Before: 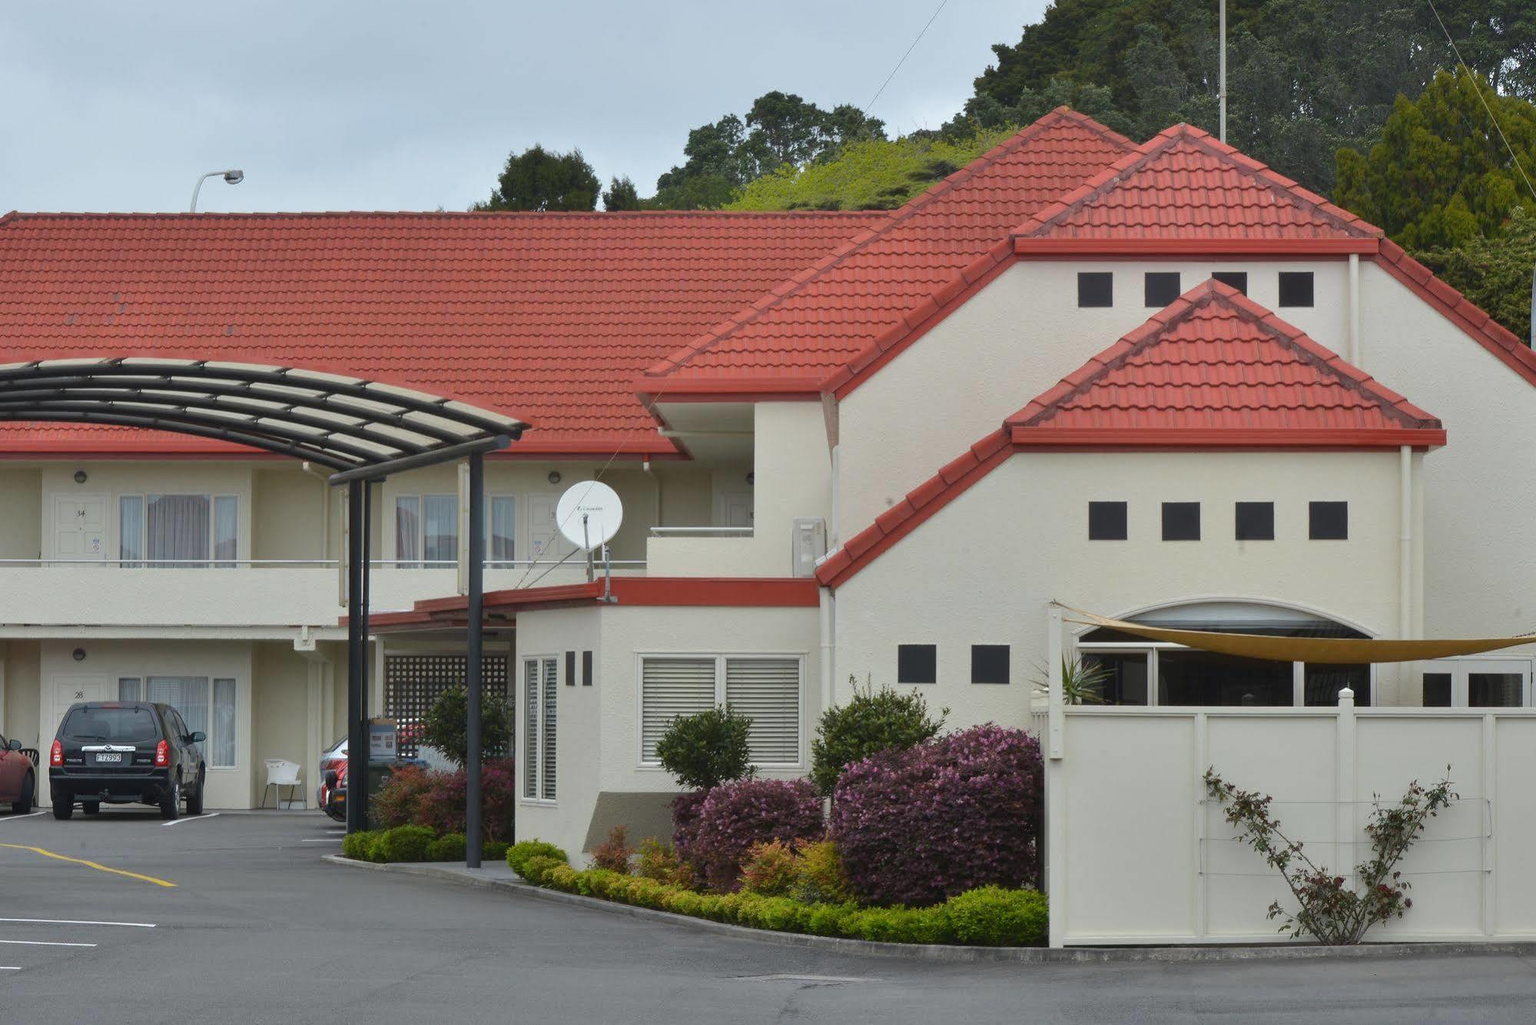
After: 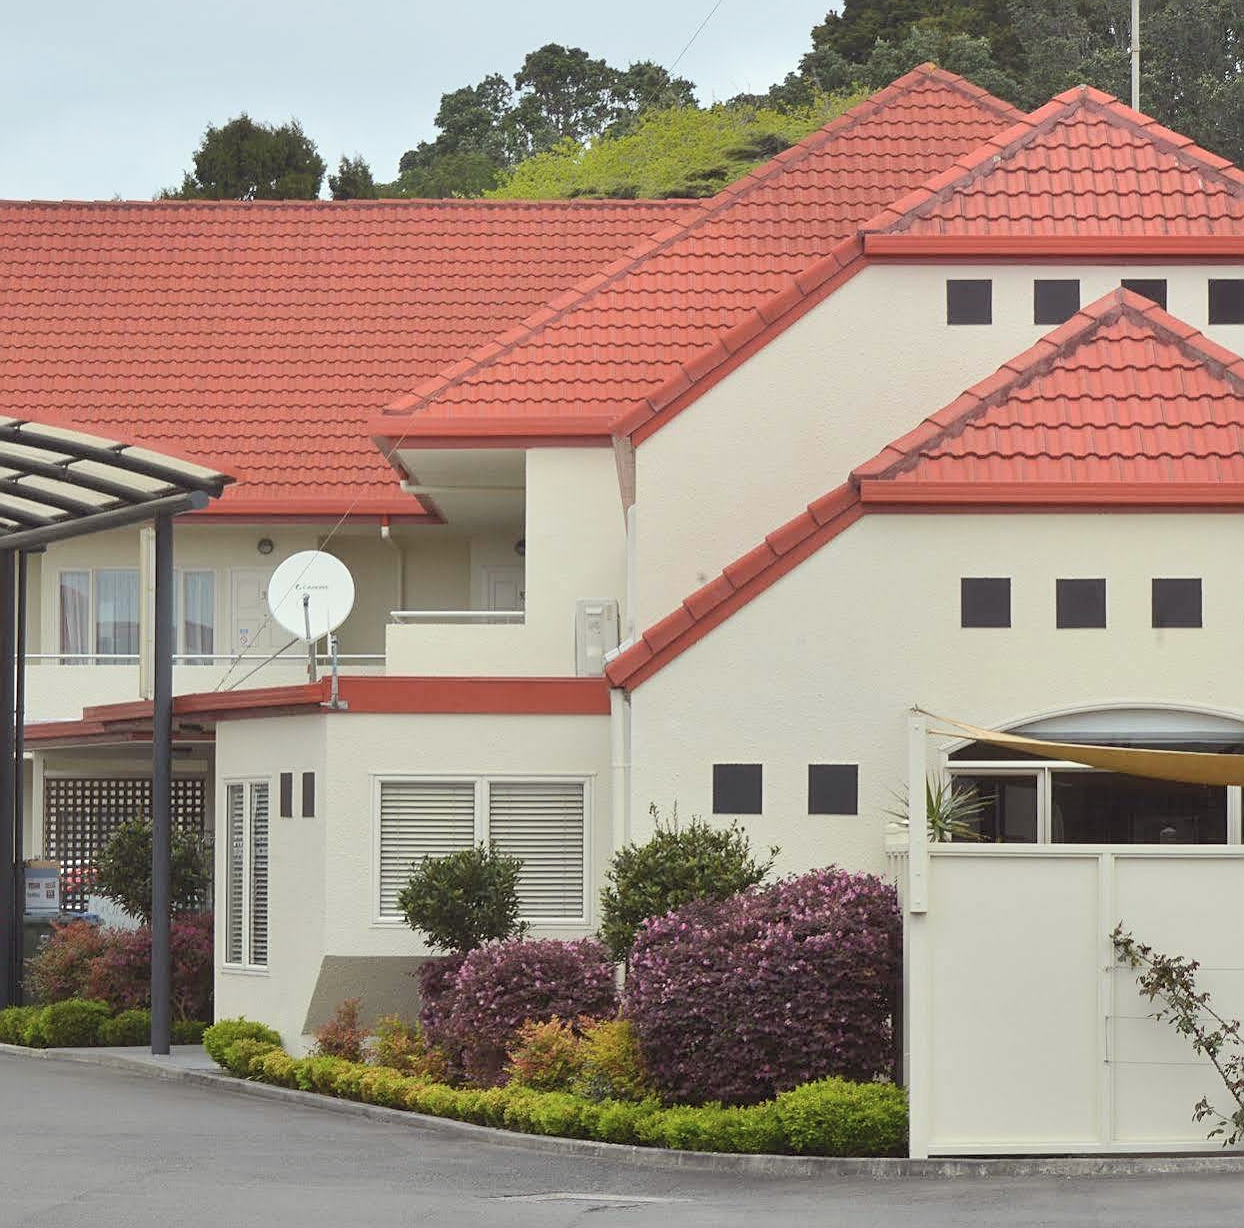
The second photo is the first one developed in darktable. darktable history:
crop and rotate: left 22.838%, top 5.627%, right 14.92%, bottom 2.281%
contrast brightness saturation: contrast 0.14, brightness 0.22
sharpen: on, module defaults
color correction: highlights a* -0.95, highlights b* 4.5, shadows a* 3.56
